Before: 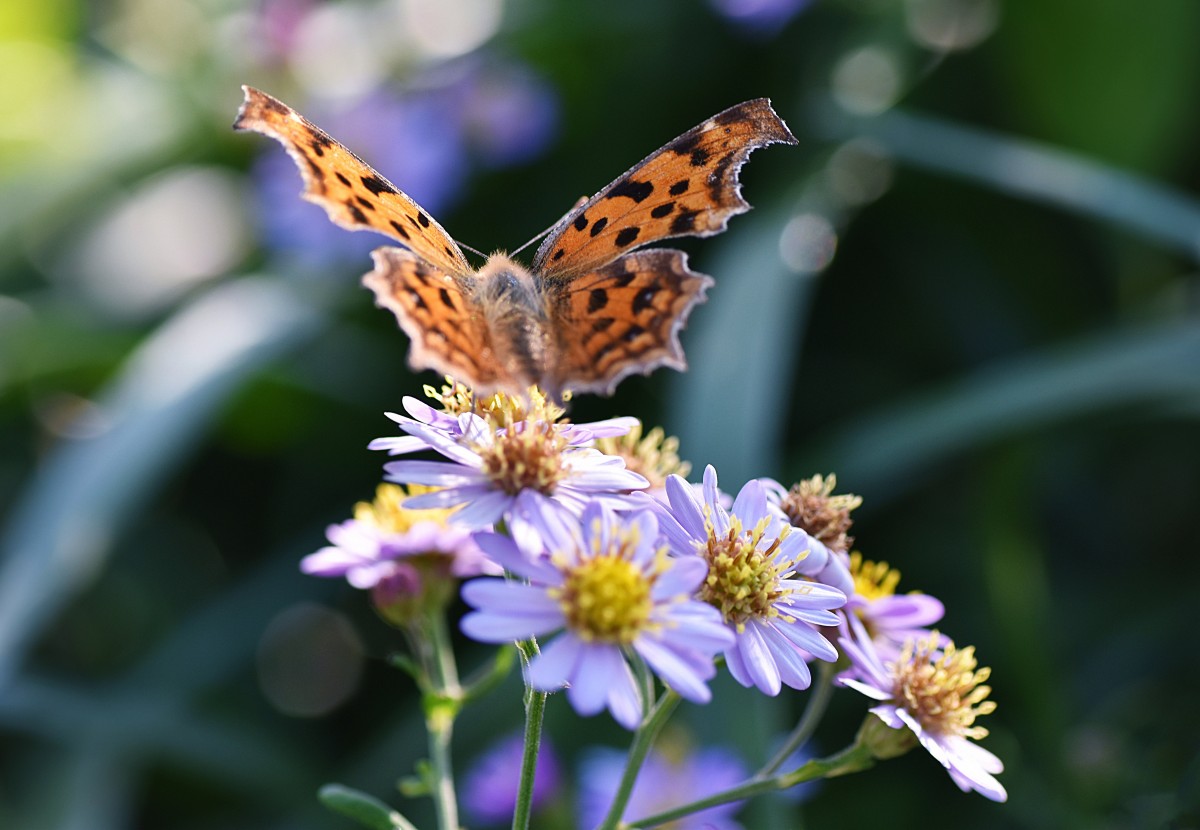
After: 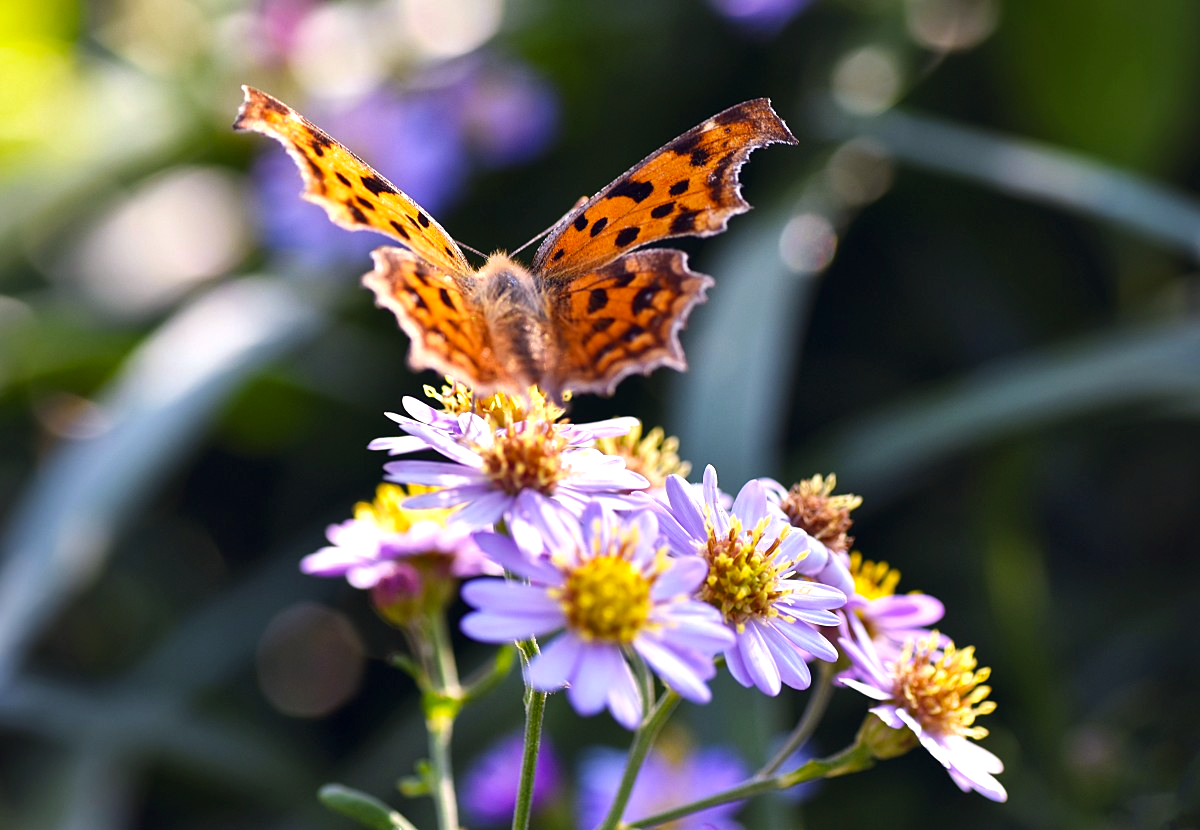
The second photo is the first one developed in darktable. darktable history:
local contrast: mode bilateral grid, contrast 19, coarseness 50, detail 120%, midtone range 0.2
color balance rgb: power › chroma 1.575%, power › hue 27.47°, global offset › chroma 0.068%, global offset › hue 253.16°, perceptual saturation grading › global saturation 25.714%, perceptual brilliance grading › highlights 9.829%, perceptual brilliance grading › mid-tones 5.621%
